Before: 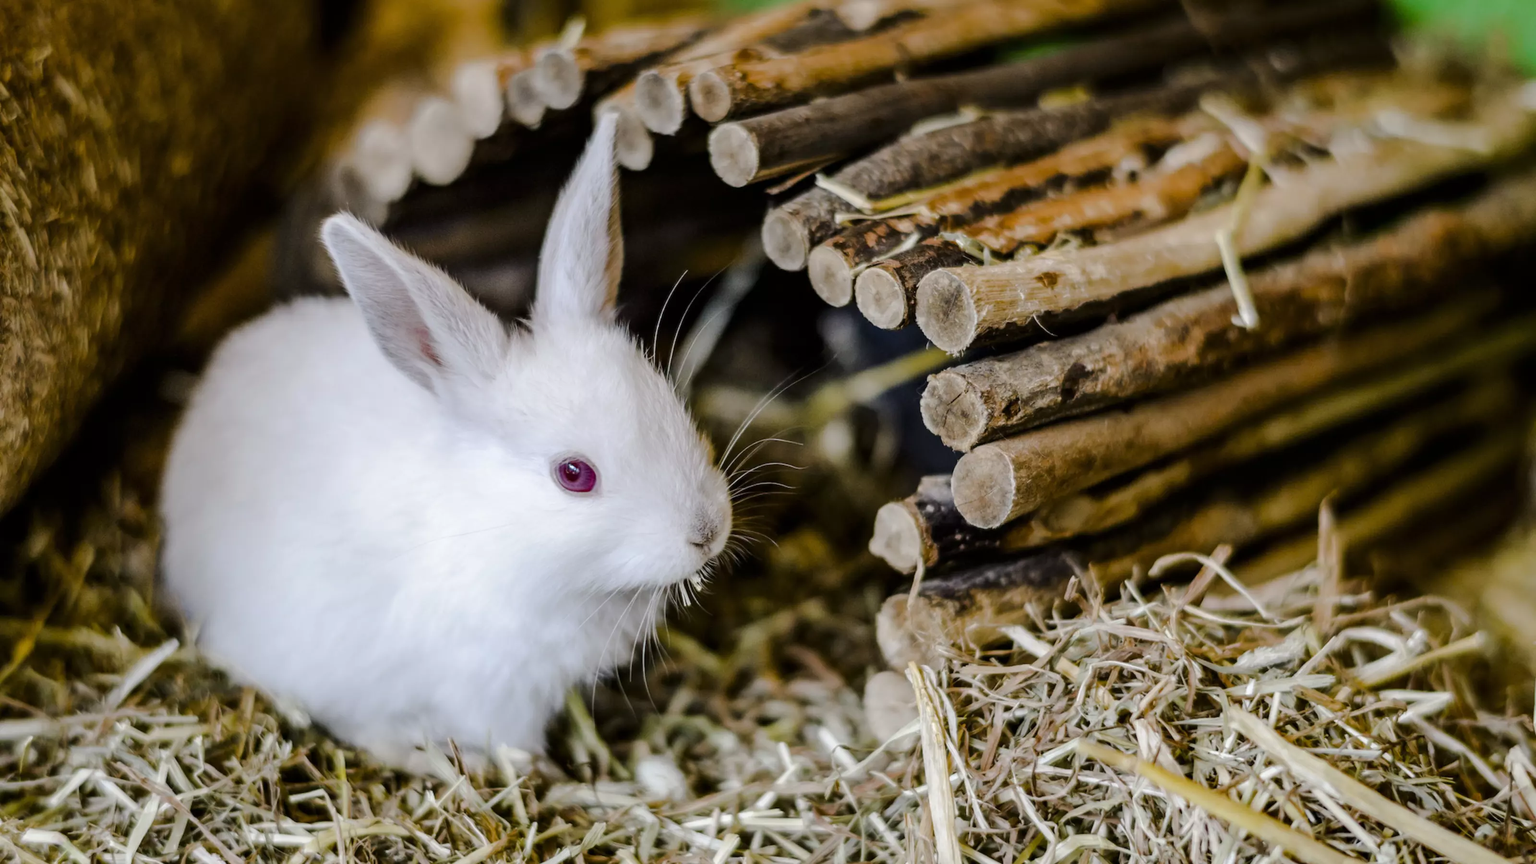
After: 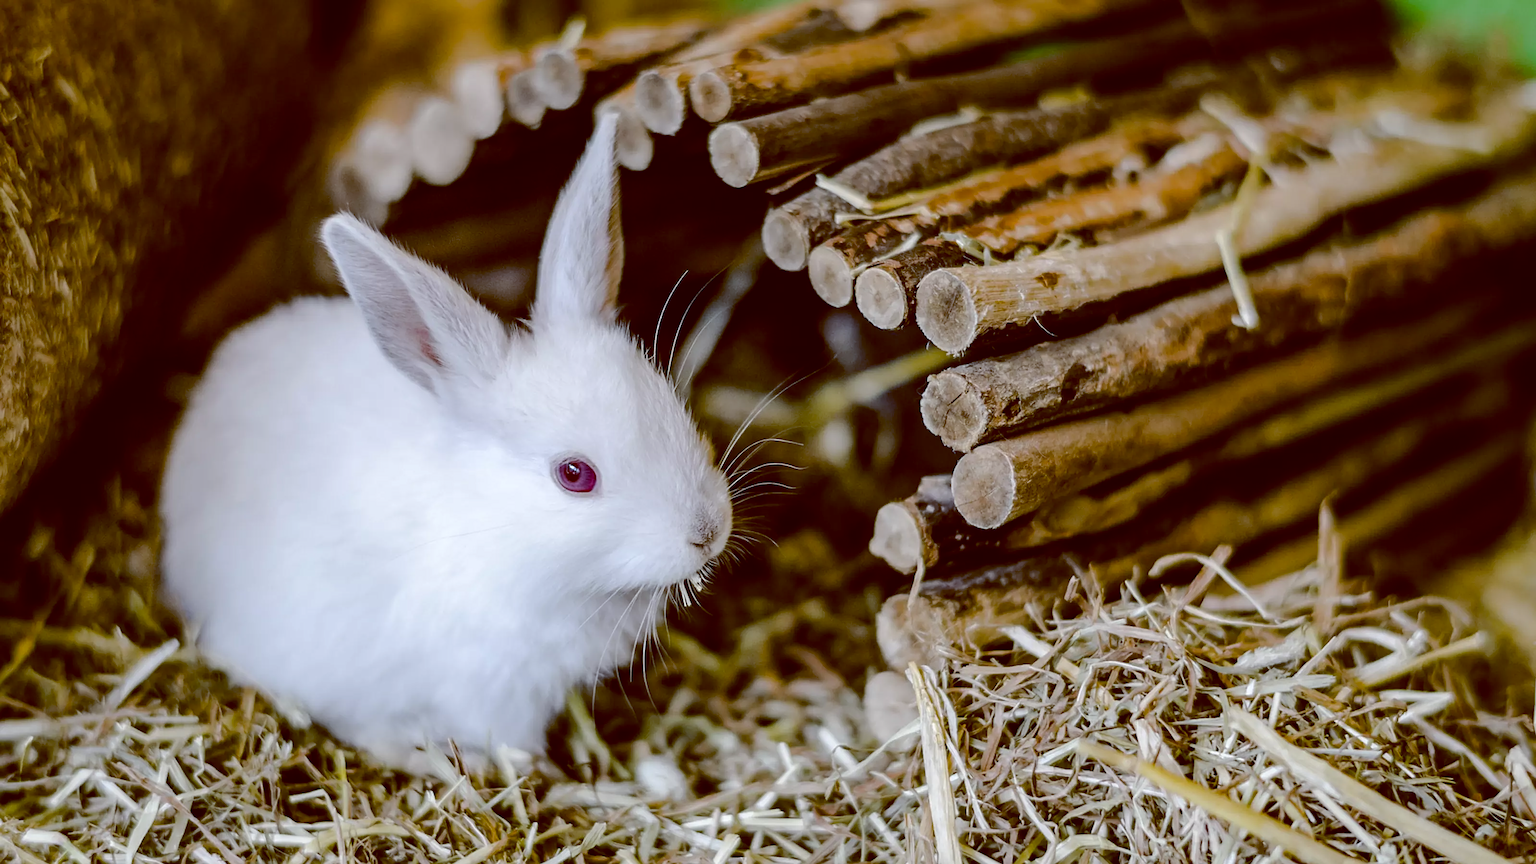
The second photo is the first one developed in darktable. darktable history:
color balance: lift [1, 1.015, 1.004, 0.985], gamma [1, 0.958, 0.971, 1.042], gain [1, 0.956, 0.977, 1.044]
sharpen: on, module defaults
